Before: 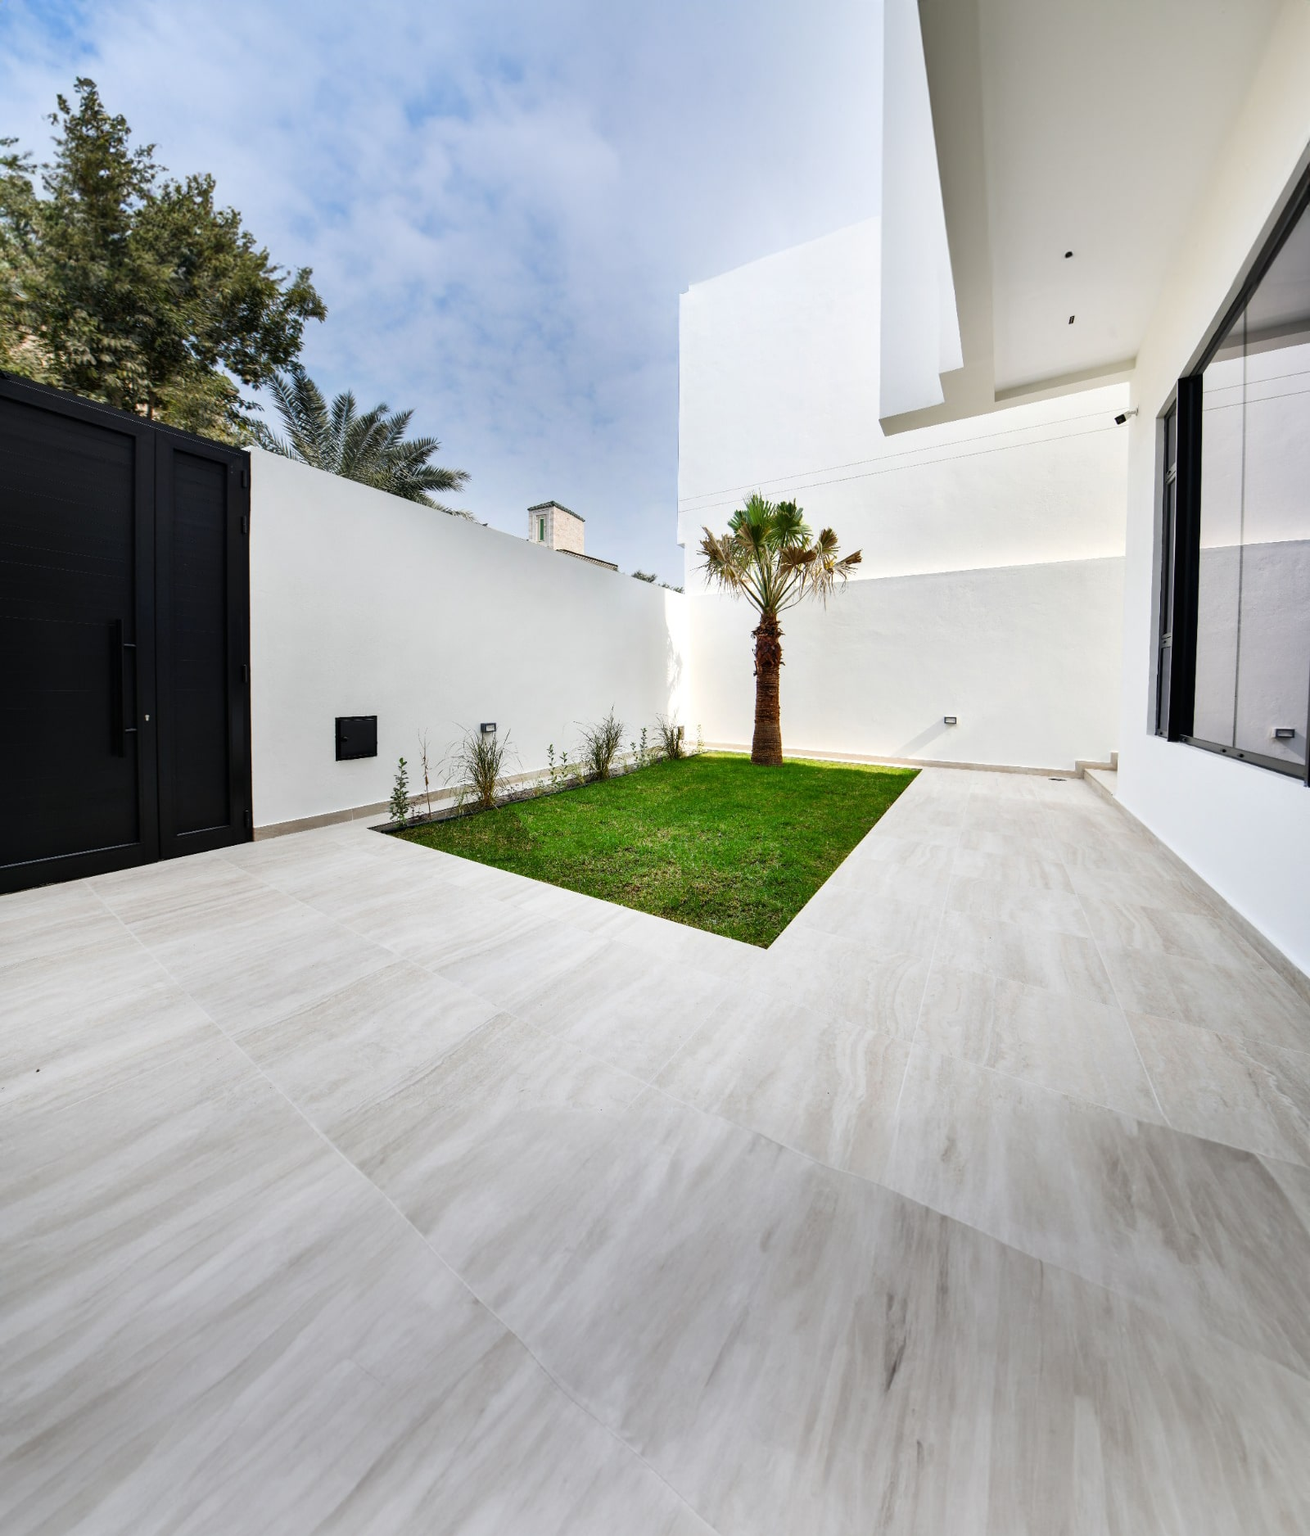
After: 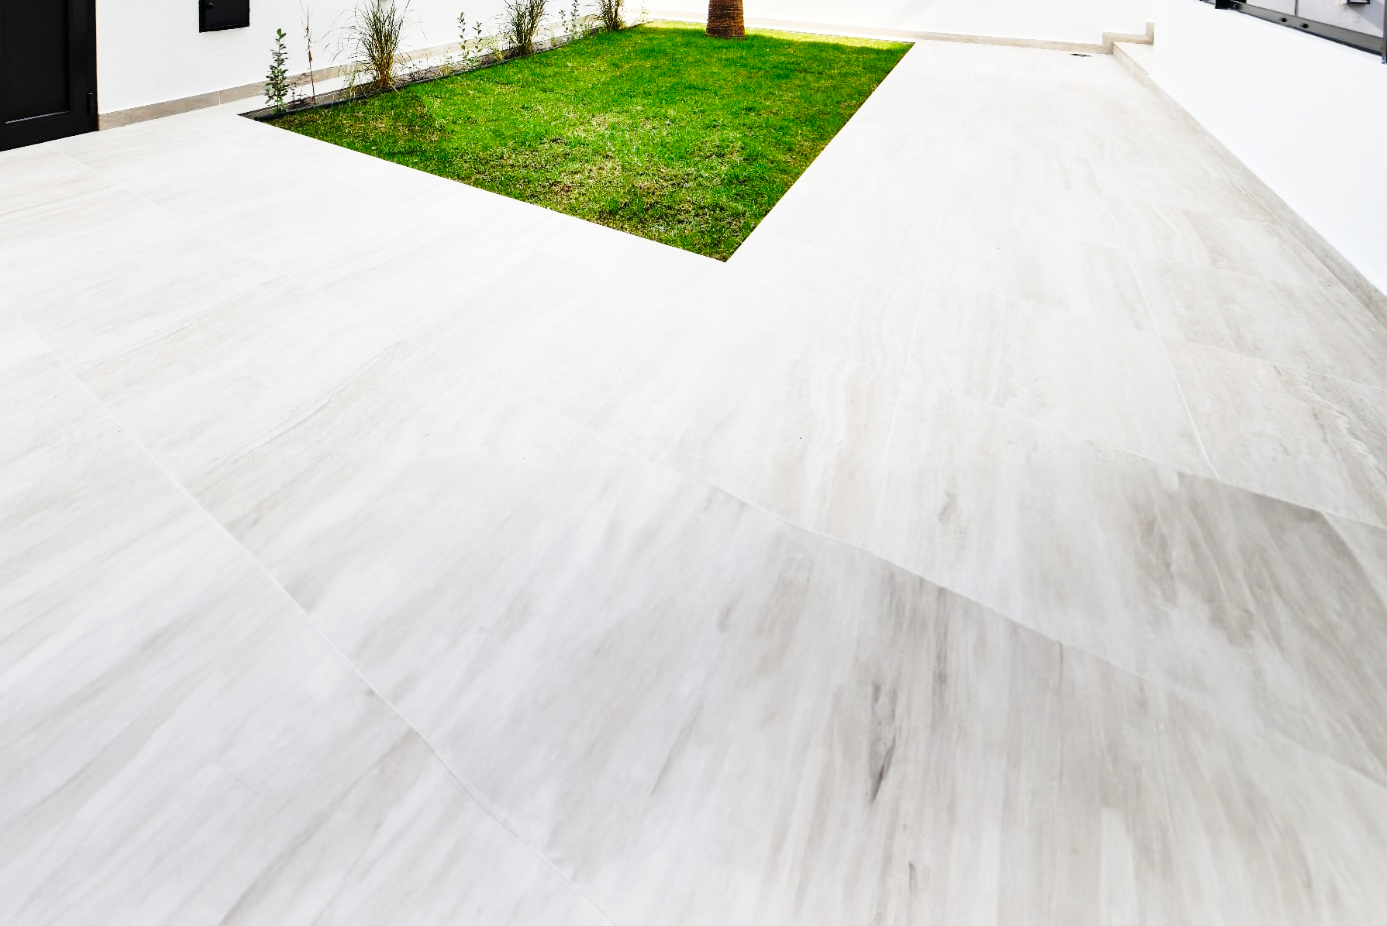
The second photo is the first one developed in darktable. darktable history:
base curve: curves: ch0 [(0, 0) (0.028, 0.03) (0.121, 0.232) (0.46, 0.748) (0.859, 0.968) (1, 1)], preserve colors none
crop and rotate: left 13.252%, top 47.857%, bottom 2.77%
